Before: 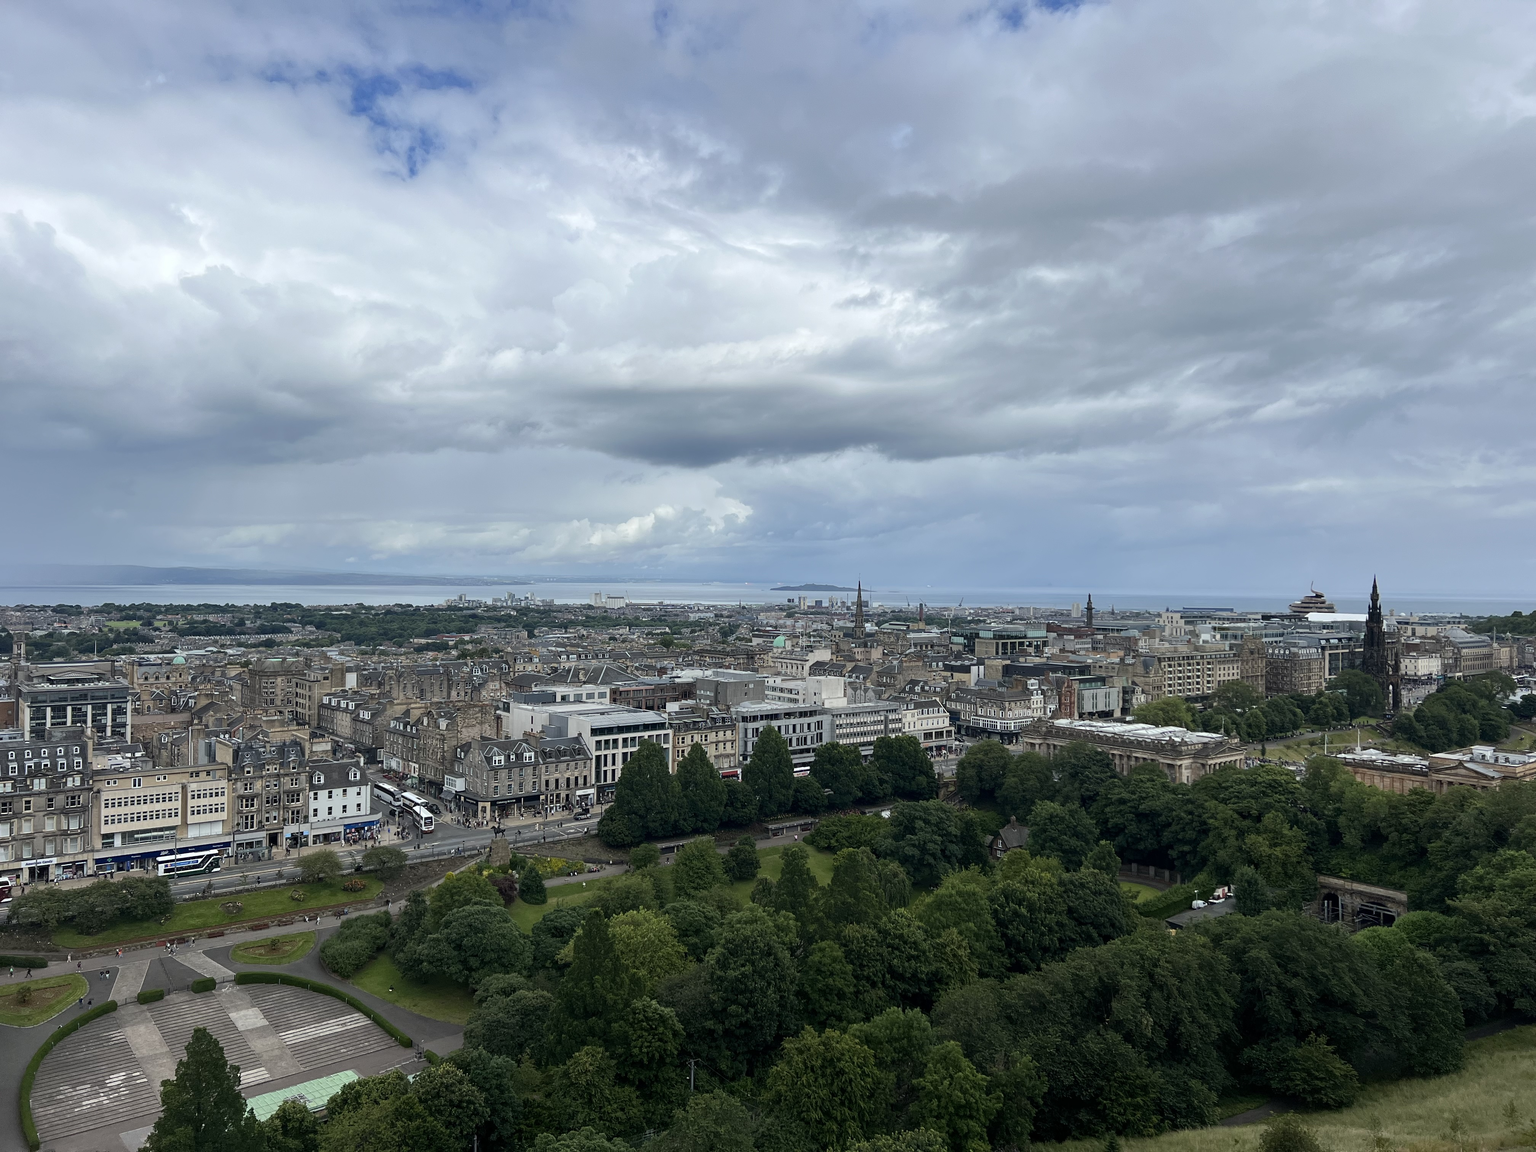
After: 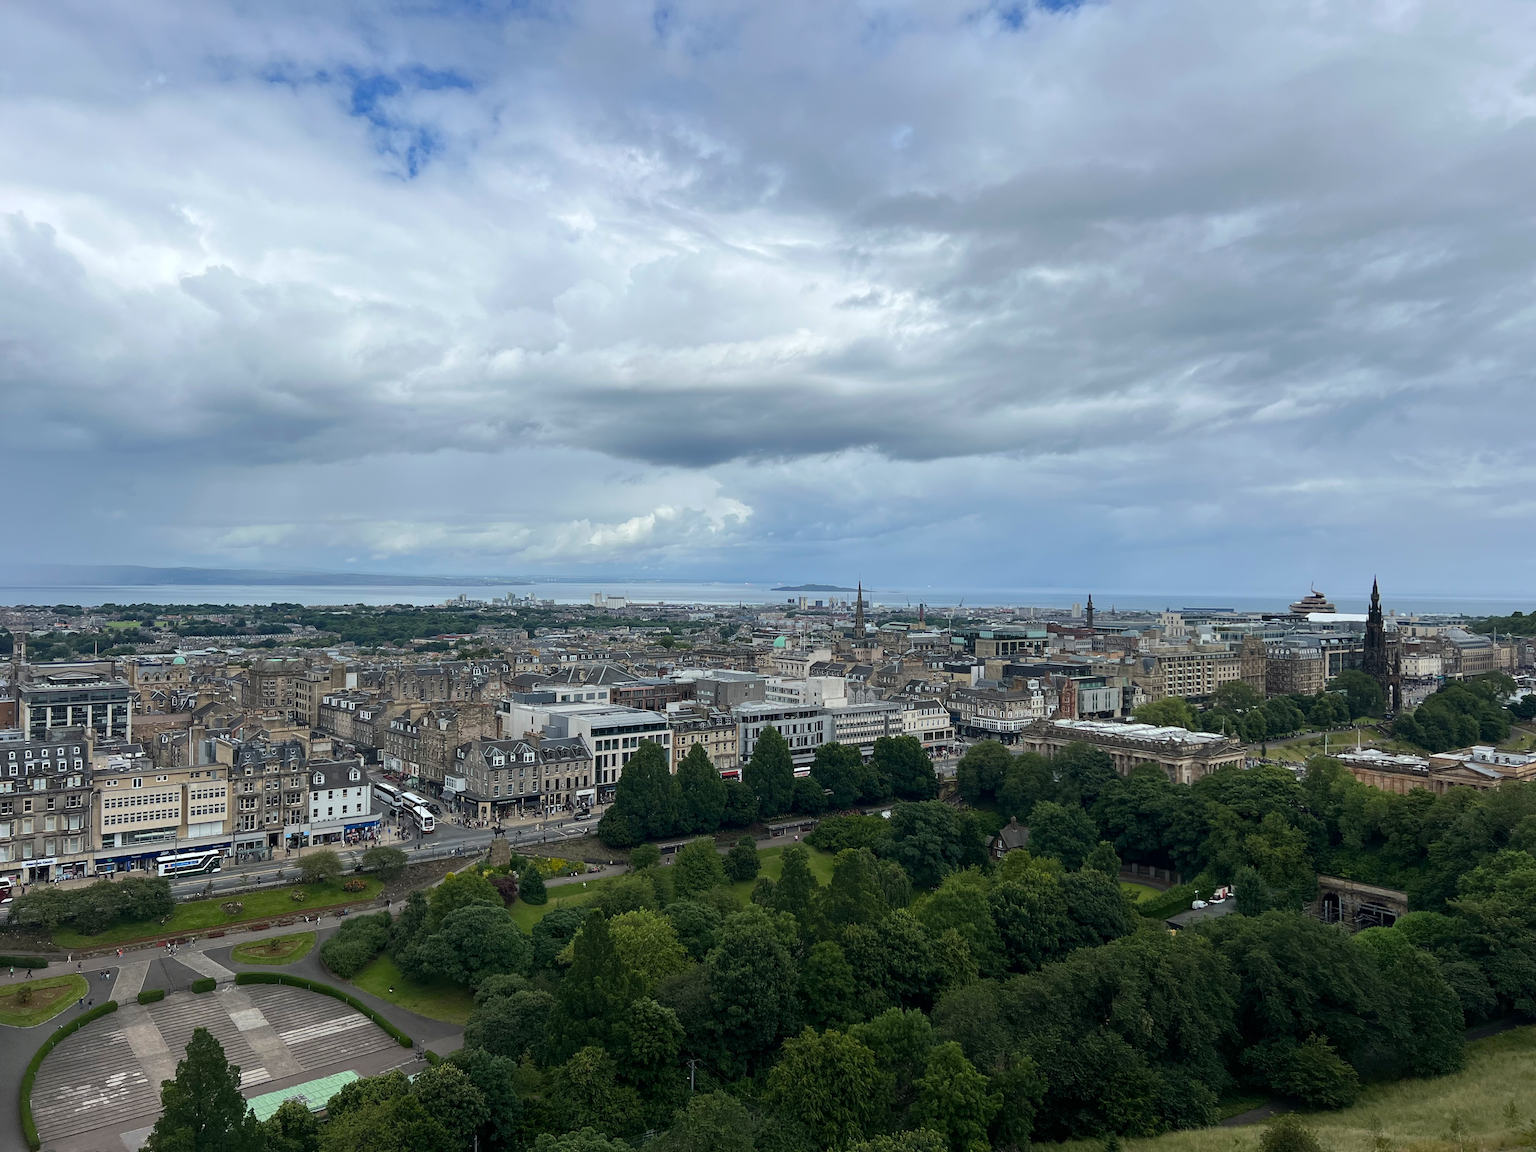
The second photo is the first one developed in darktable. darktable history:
color balance rgb: perceptual saturation grading › global saturation 0.64%, global vibrance 20%
